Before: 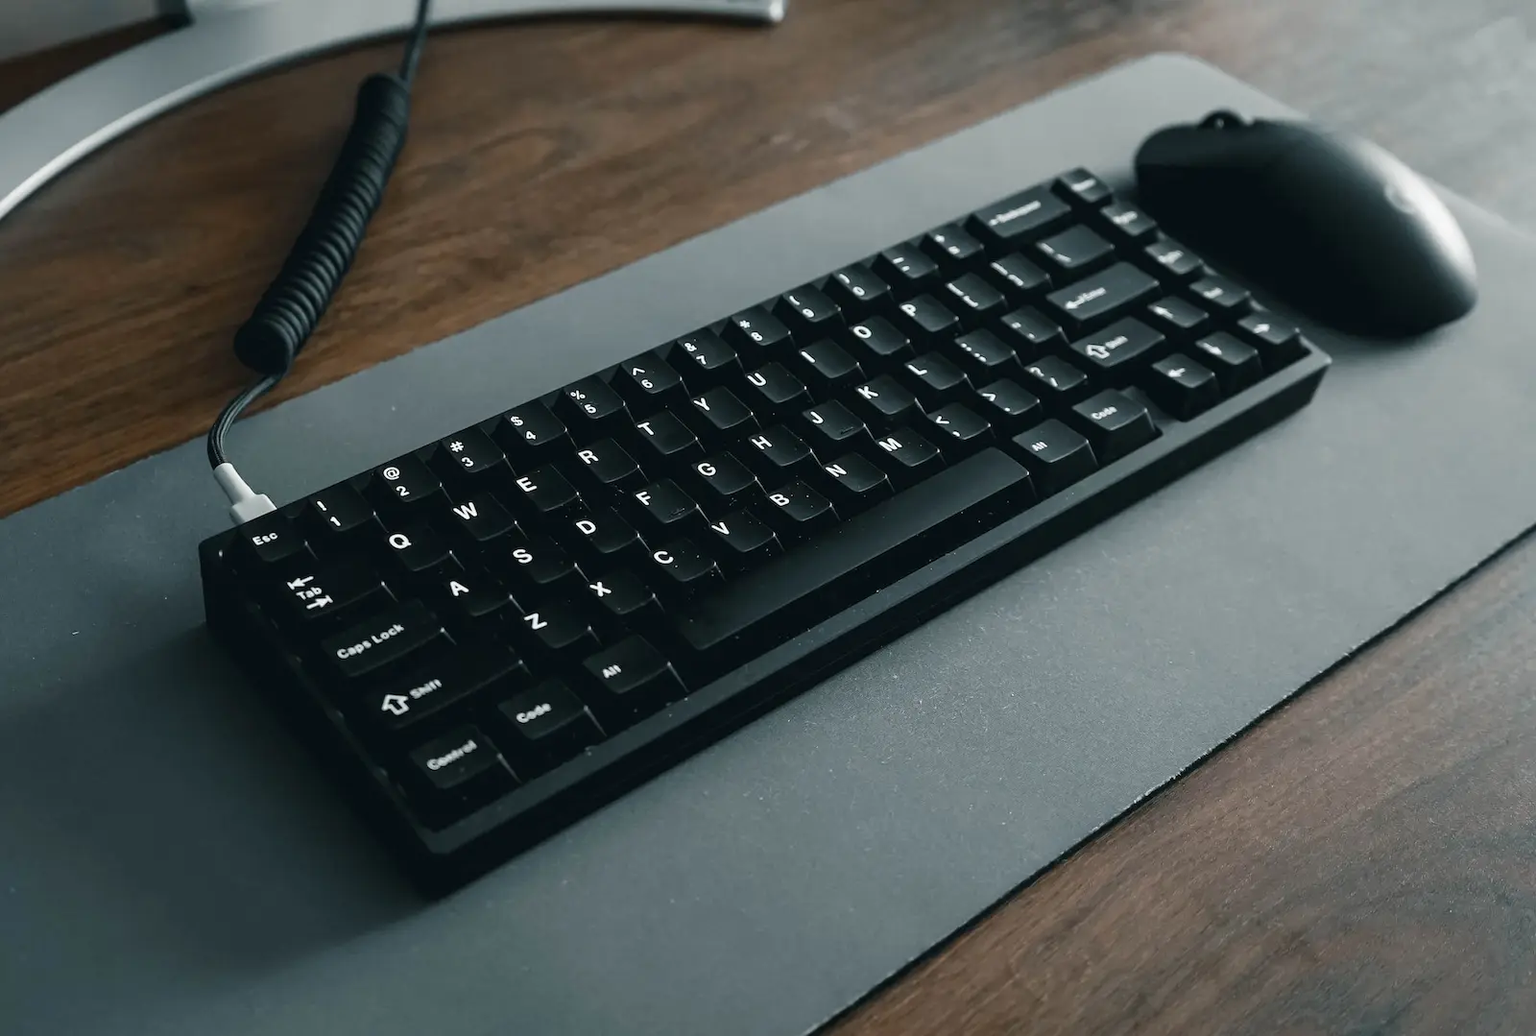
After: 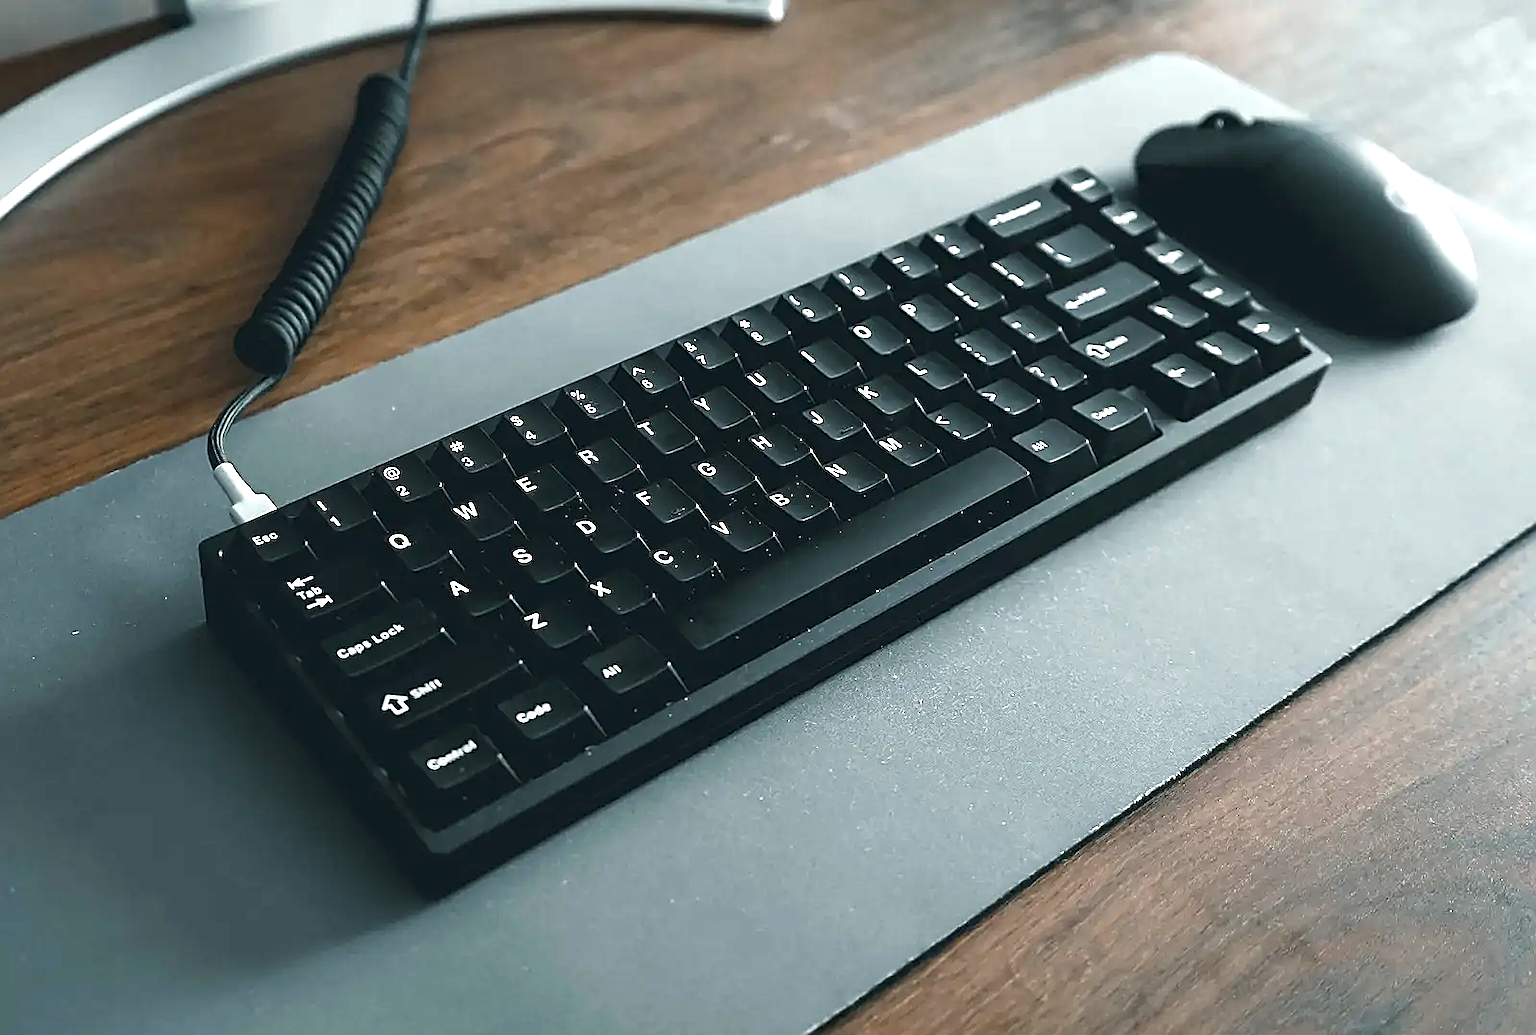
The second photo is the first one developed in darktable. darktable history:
sharpen: radius 1.4, amount 1.25, threshold 0.7
exposure: black level correction 0, exposure 1.1 EV, compensate highlight preservation false
